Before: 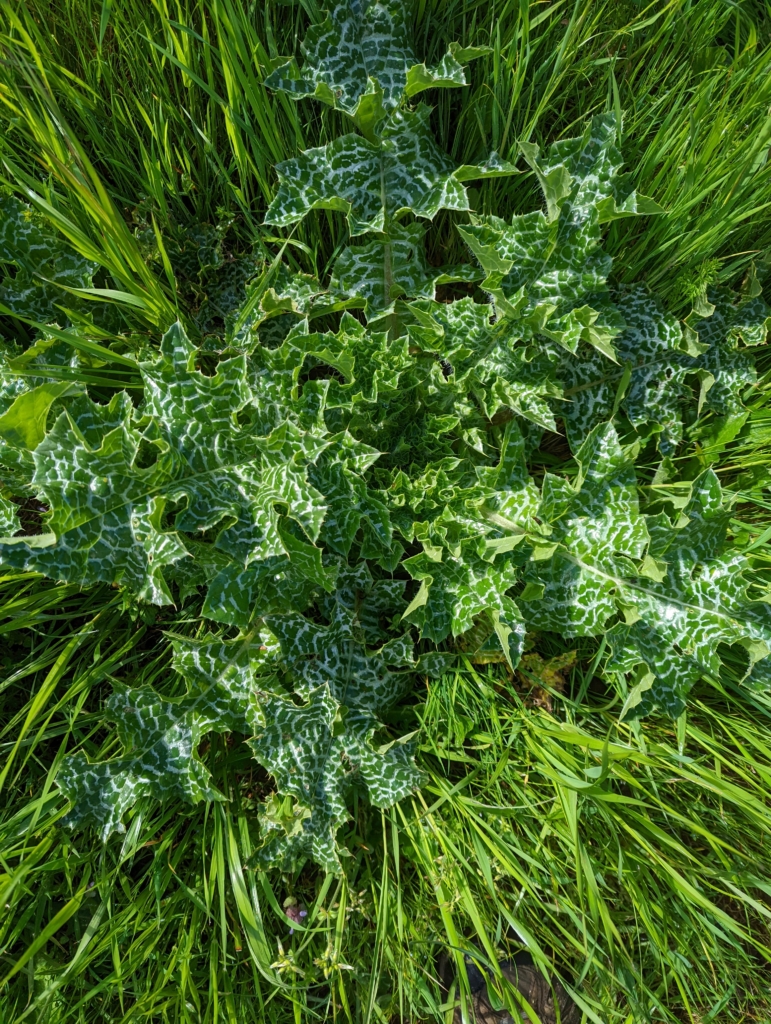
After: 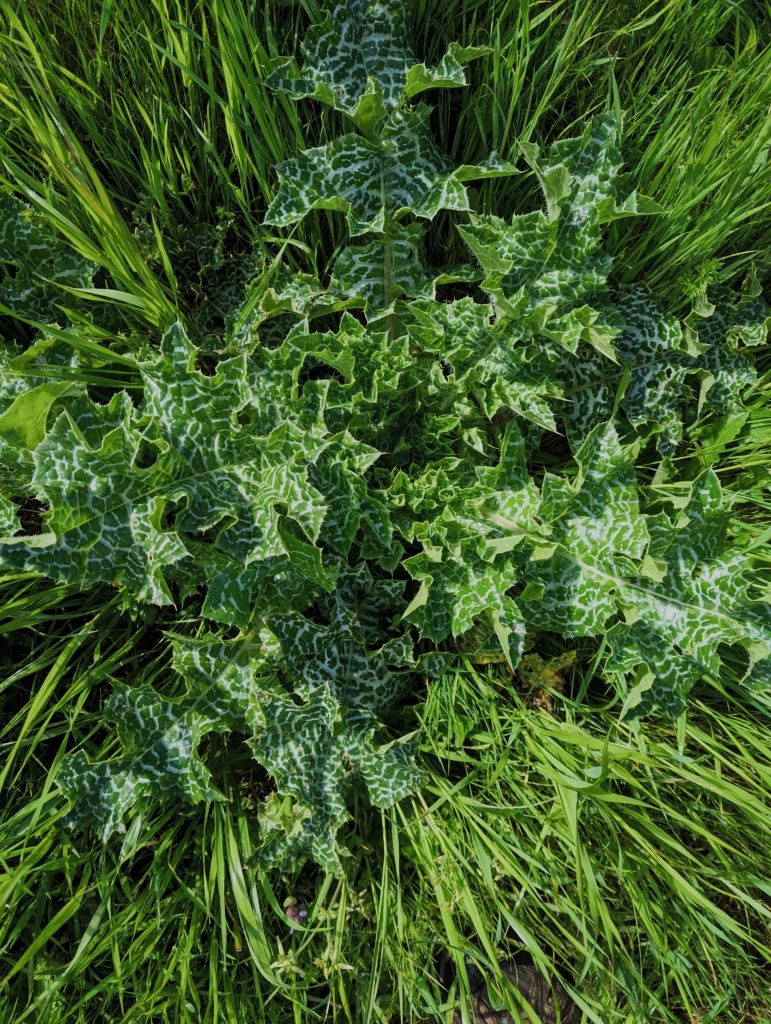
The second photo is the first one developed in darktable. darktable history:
filmic rgb: black relative exposure -7.65 EV, white relative exposure 4.56 EV, hardness 3.61, contrast 1.054, color science v5 (2021), contrast in shadows safe, contrast in highlights safe
